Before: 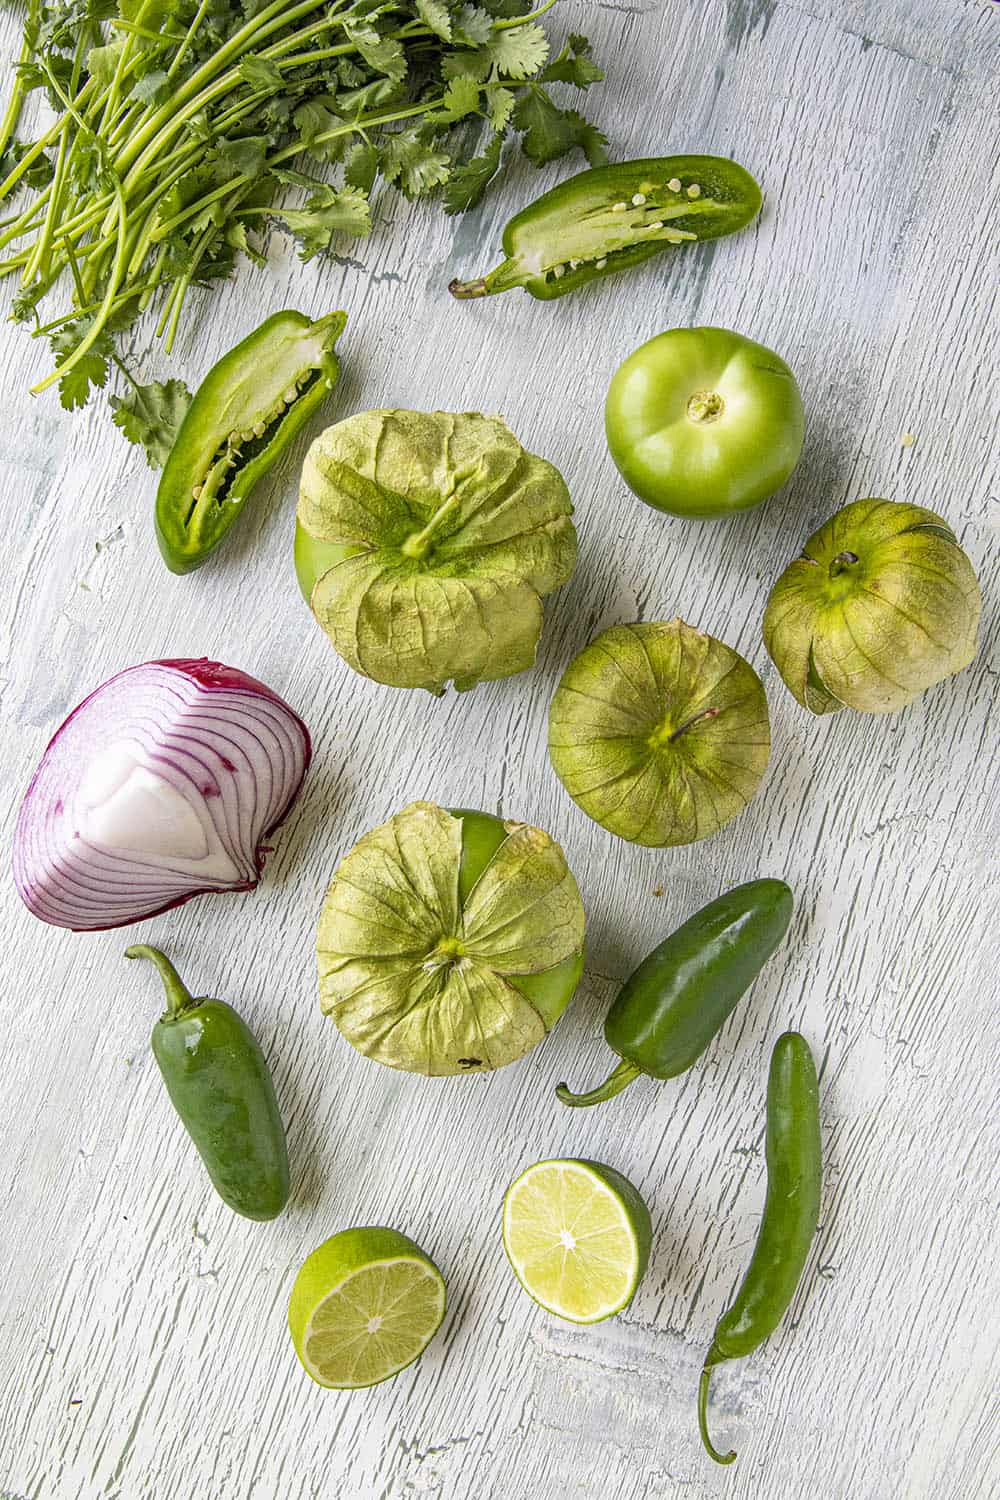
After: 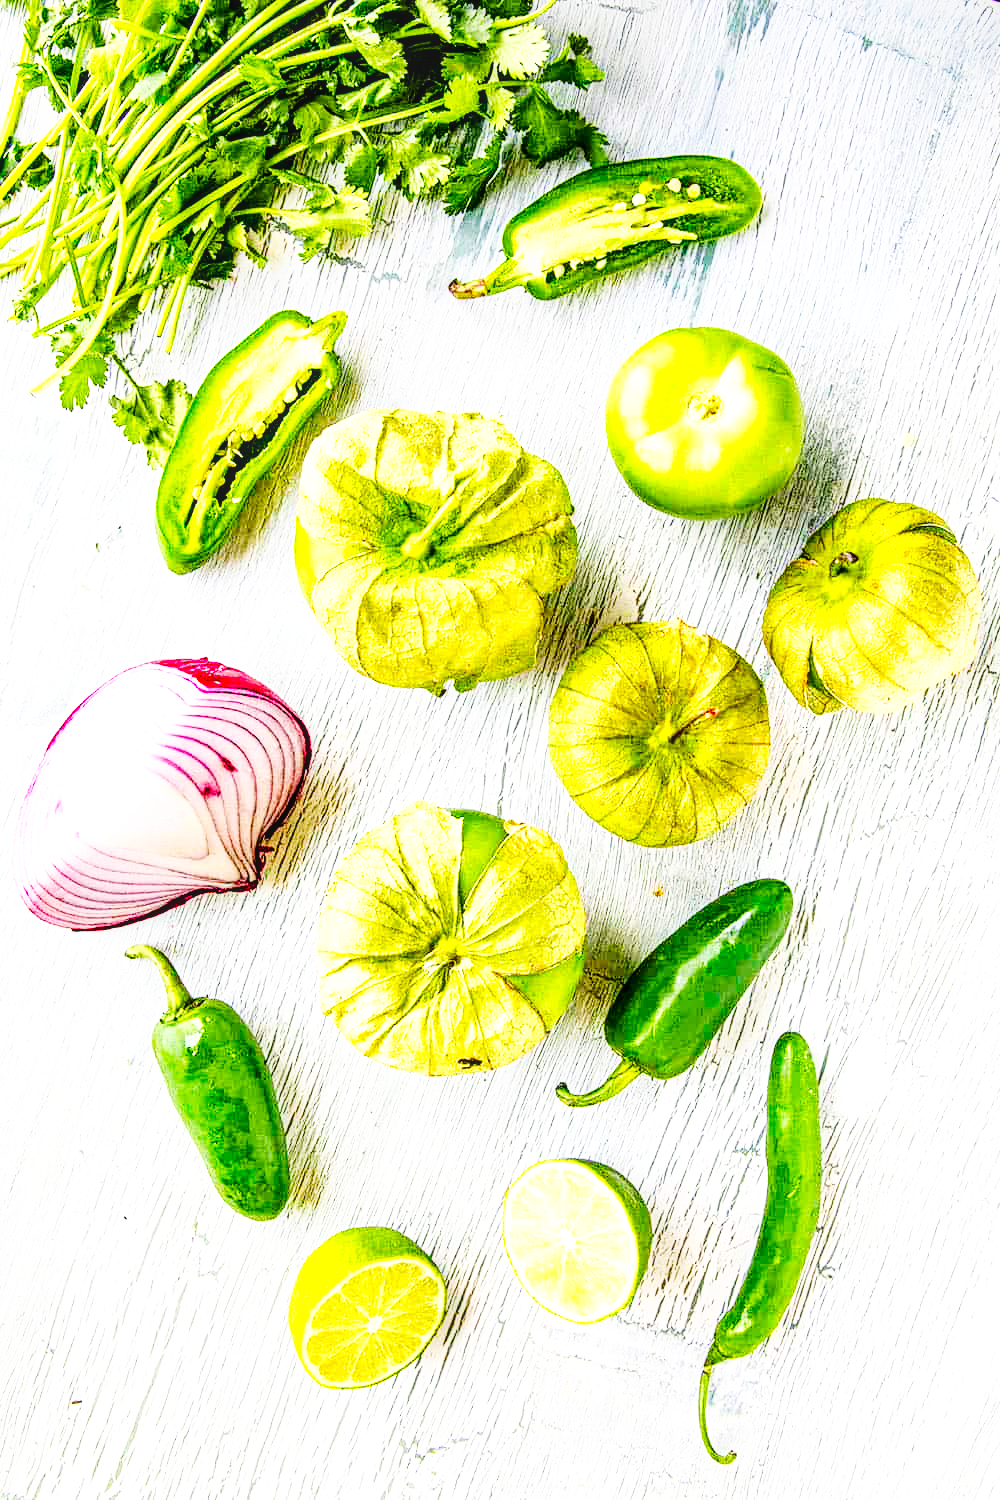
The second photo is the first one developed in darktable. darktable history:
color balance rgb: shadows lift › chroma 2.012%, shadows lift › hue 215.6°, global offset › luminance -0.501%, perceptual saturation grading › global saturation 20%, perceptual saturation grading › highlights -25.106%, perceptual saturation grading › shadows 24.177%, global vibrance 20%
tone curve: curves: ch0 [(0, 0) (0.003, 0.015) (0.011, 0.019) (0.025, 0.027) (0.044, 0.041) (0.069, 0.055) (0.1, 0.079) (0.136, 0.099) (0.177, 0.149) (0.224, 0.216) (0.277, 0.292) (0.335, 0.383) (0.399, 0.474) (0.468, 0.556) (0.543, 0.632) (0.623, 0.711) (0.709, 0.789) (0.801, 0.871) (0.898, 0.944) (1, 1)]
base curve: curves: ch0 [(0, 0) (0.007, 0.004) (0.027, 0.03) (0.046, 0.07) (0.207, 0.54) (0.442, 0.872) (0.673, 0.972) (1, 1)], preserve colors none
local contrast: on, module defaults
